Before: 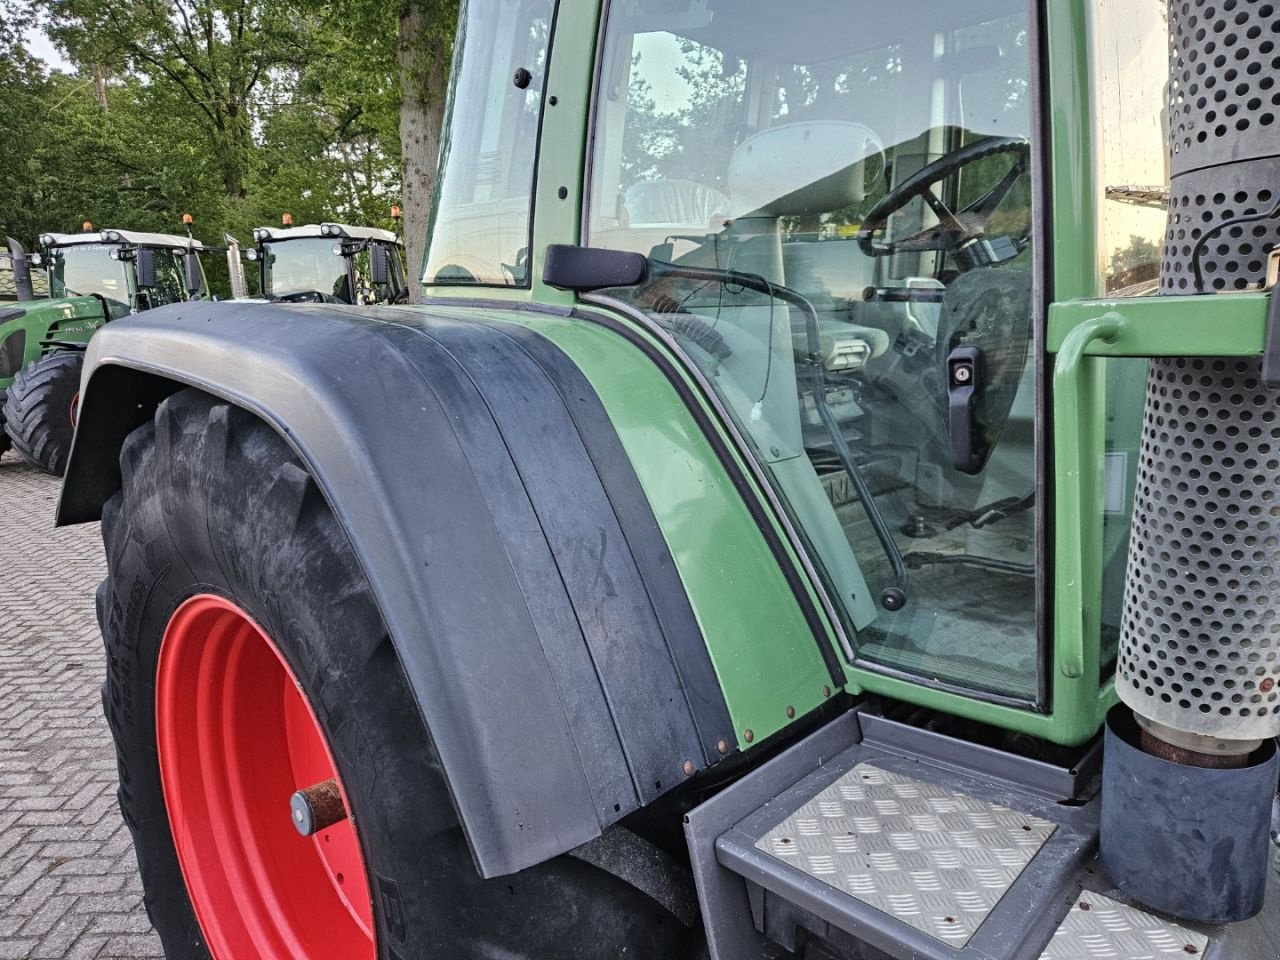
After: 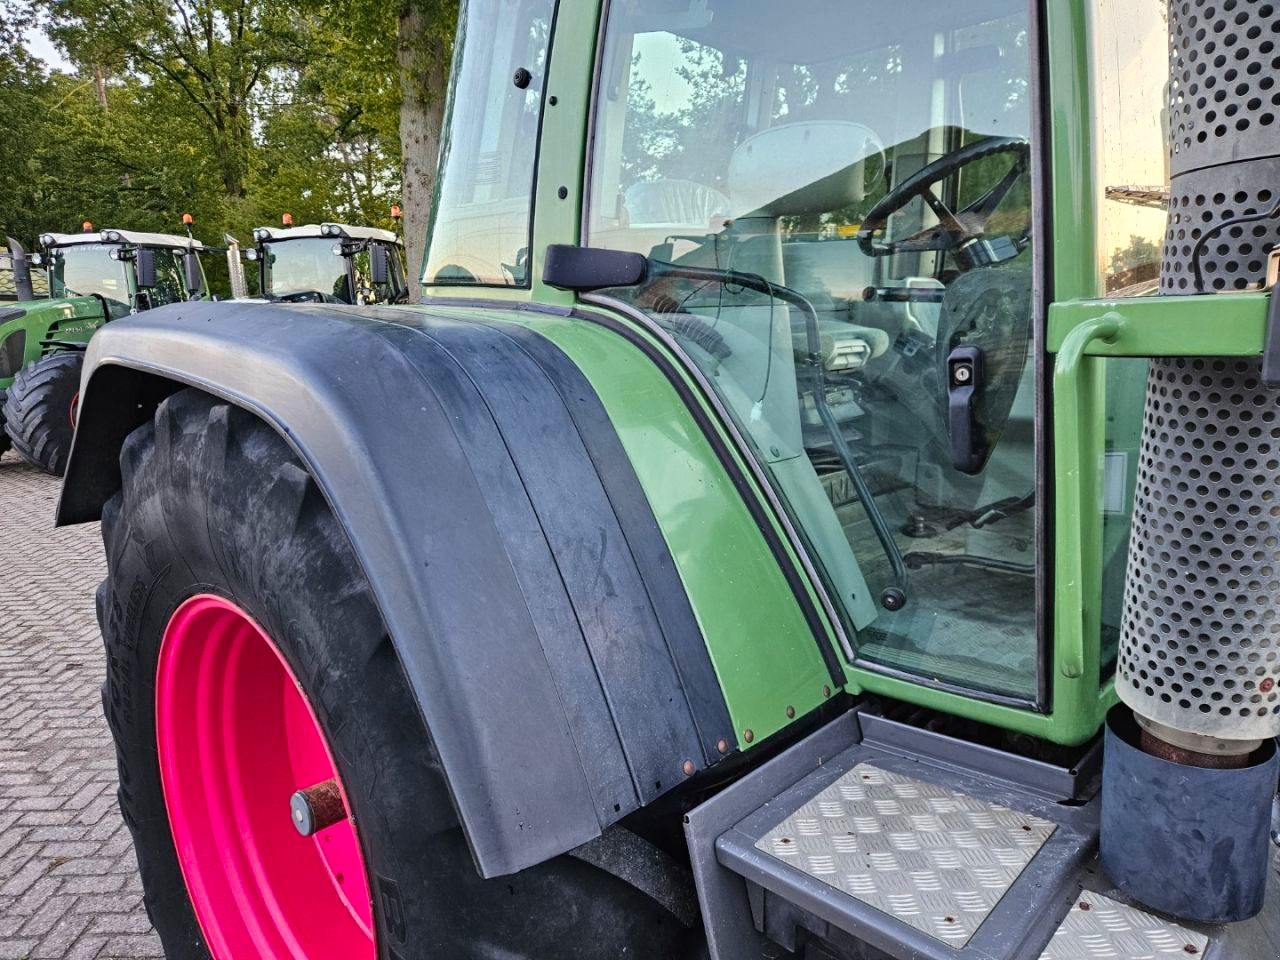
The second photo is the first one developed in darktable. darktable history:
contrast brightness saturation: contrast 0.074
color zones: curves: ch1 [(0.24, 0.634) (0.75, 0.5)]; ch2 [(0.253, 0.437) (0.745, 0.491)]
